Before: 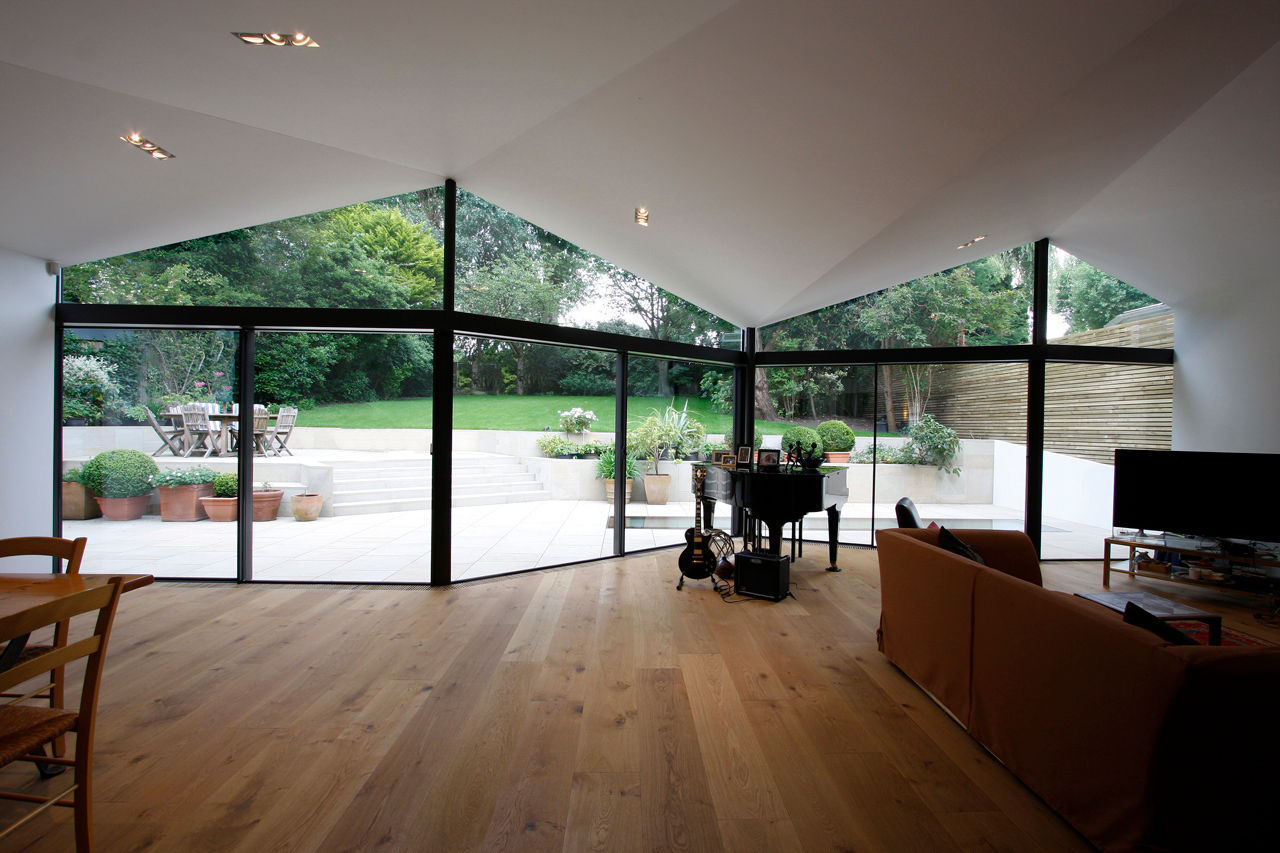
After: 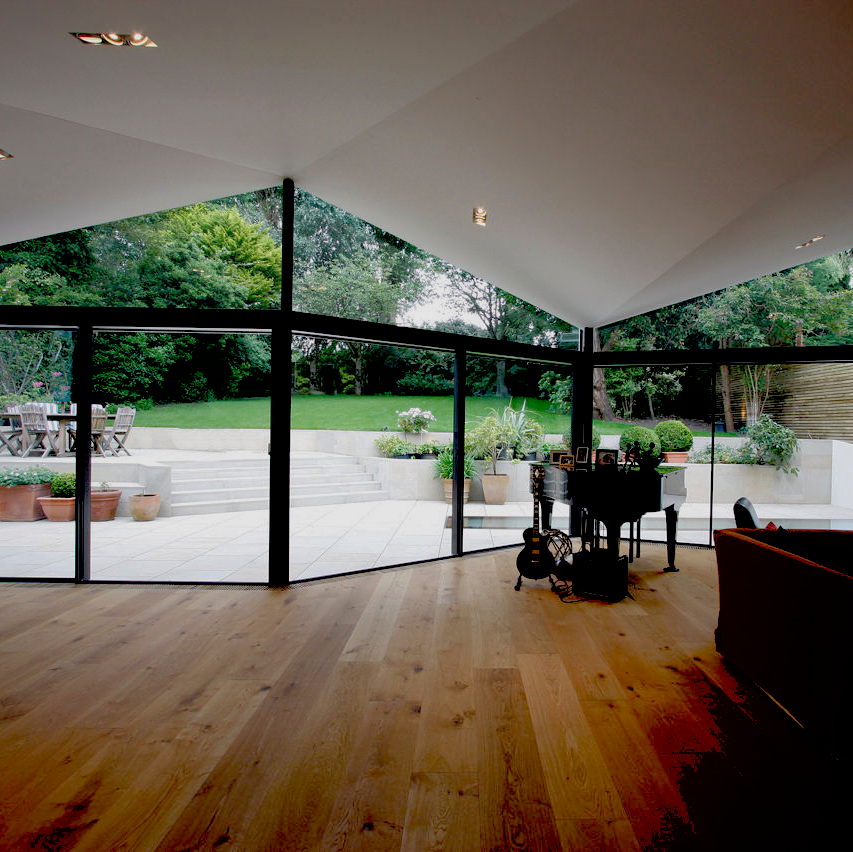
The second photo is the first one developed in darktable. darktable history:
exposure: black level correction 0.046, exposure -0.228 EV, compensate highlight preservation false
shadows and highlights: on, module defaults
contrast brightness saturation: saturation -0.05
crop and rotate: left 12.673%, right 20.66%
